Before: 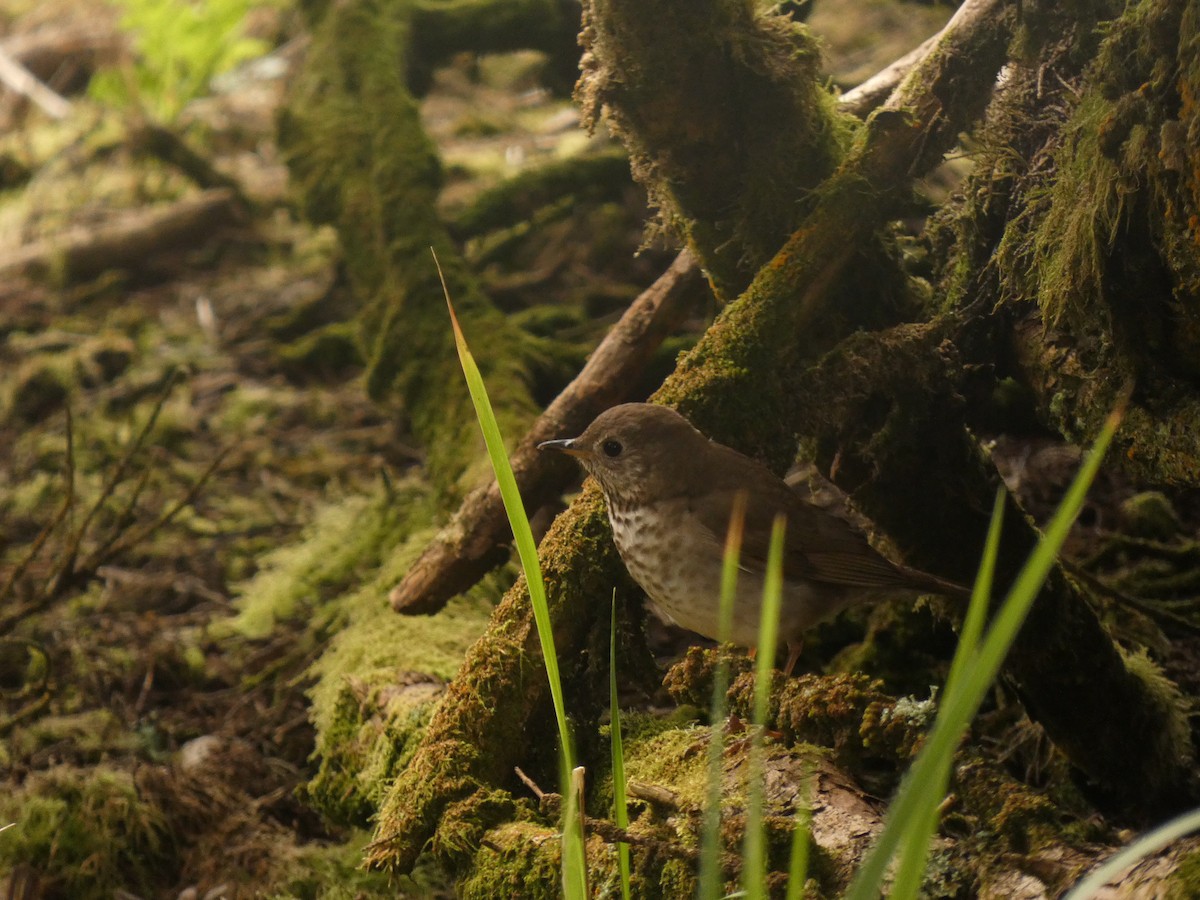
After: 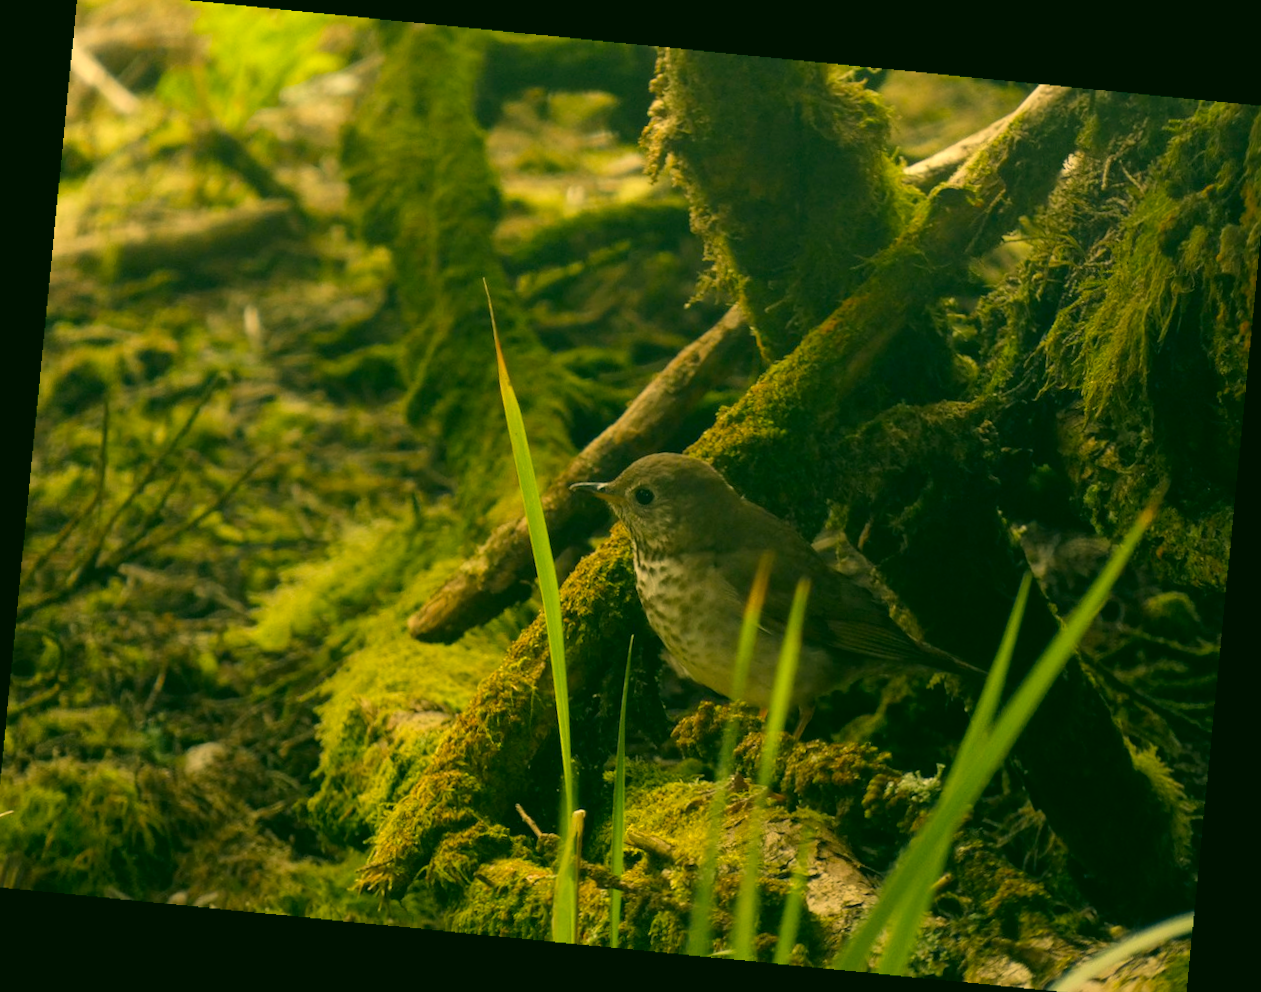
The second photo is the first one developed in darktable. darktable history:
contrast brightness saturation: contrast 0.03, brightness 0.06, saturation 0.13
rotate and perspective: rotation 5.12°, automatic cropping off
color correction: highlights a* 5.62, highlights b* 33.57, shadows a* -25.86, shadows b* 4.02
crop and rotate: angle -0.5°
